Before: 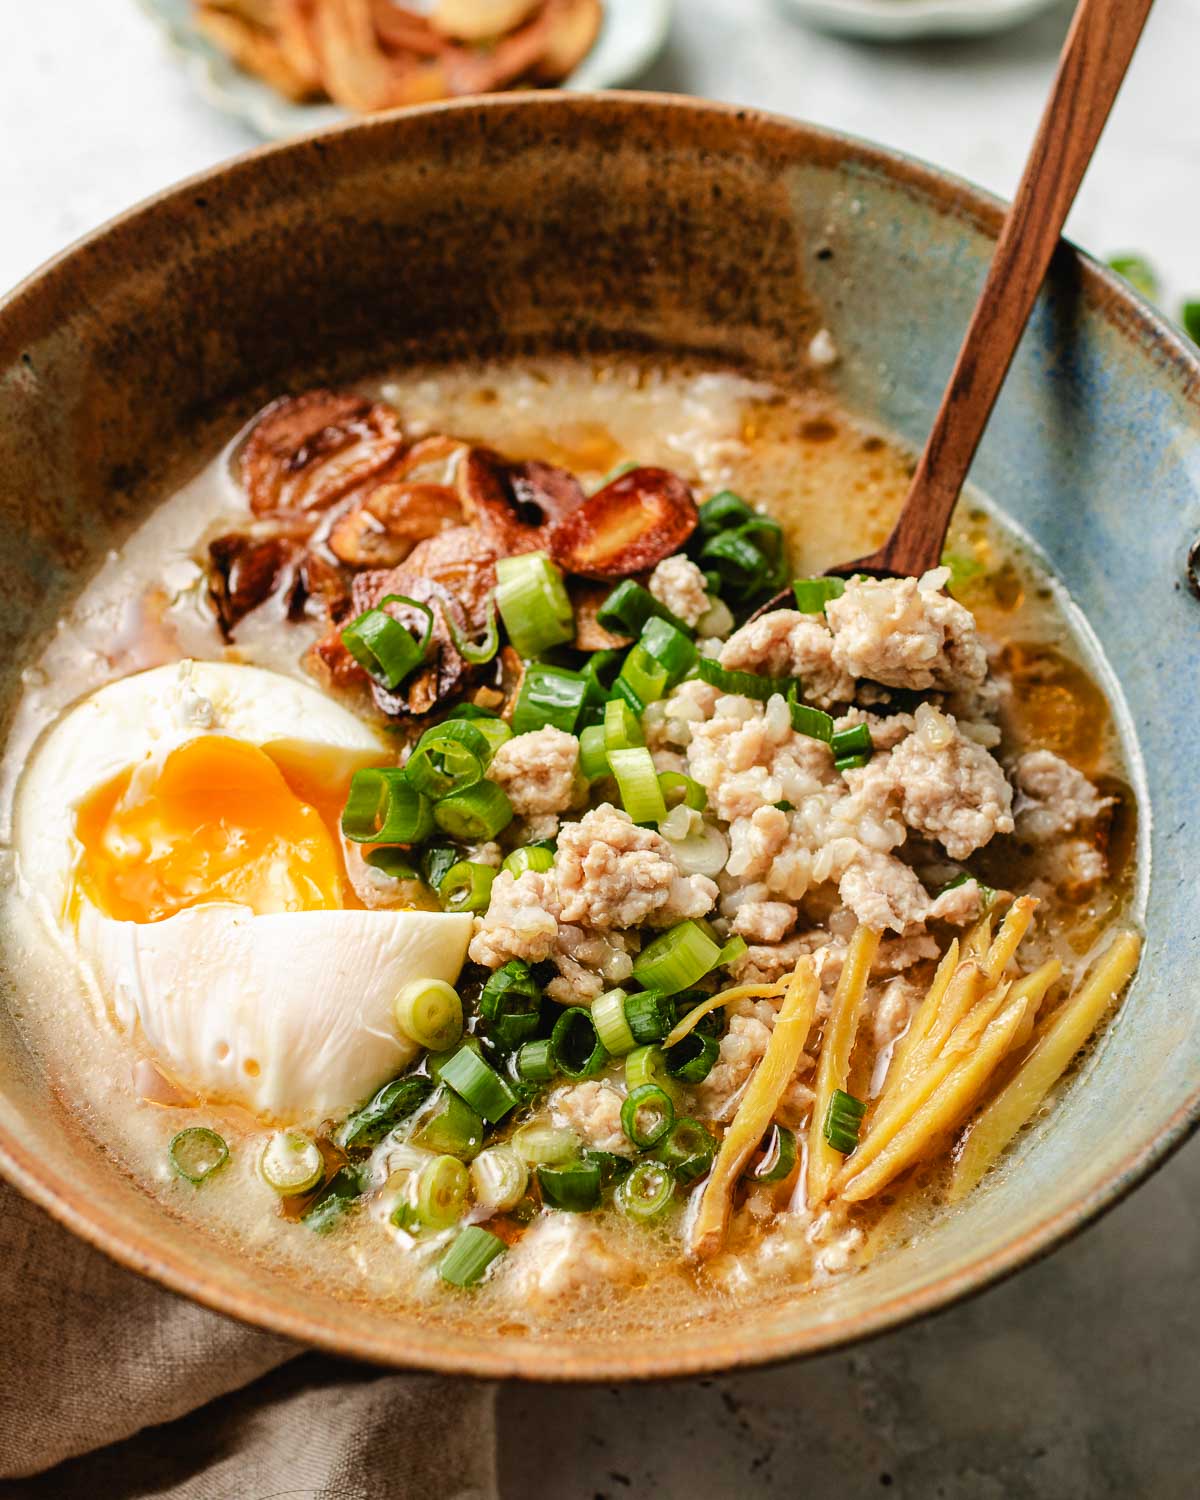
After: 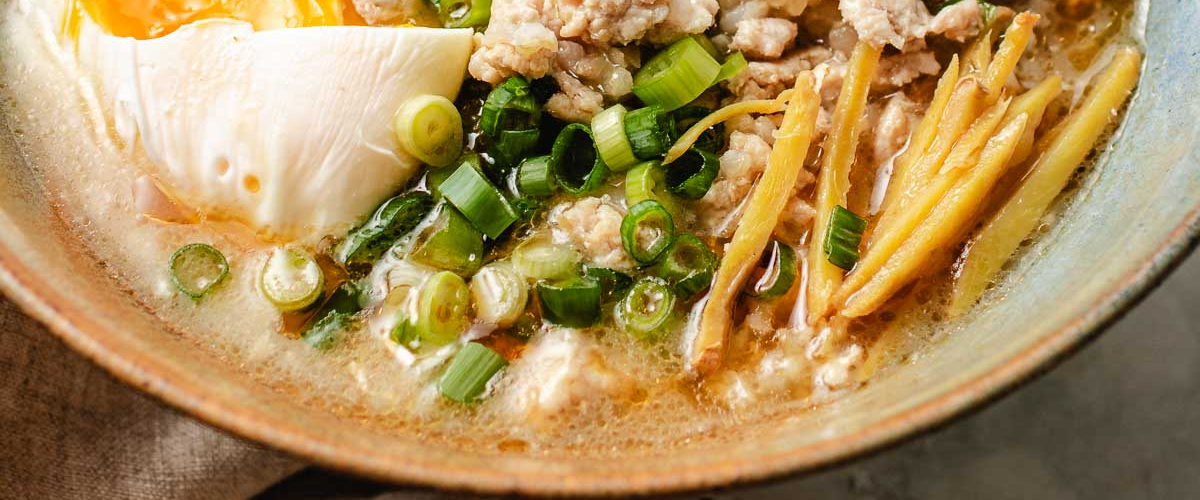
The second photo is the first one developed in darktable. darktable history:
crop and rotate: top 58.968%, bottom 7.689%
